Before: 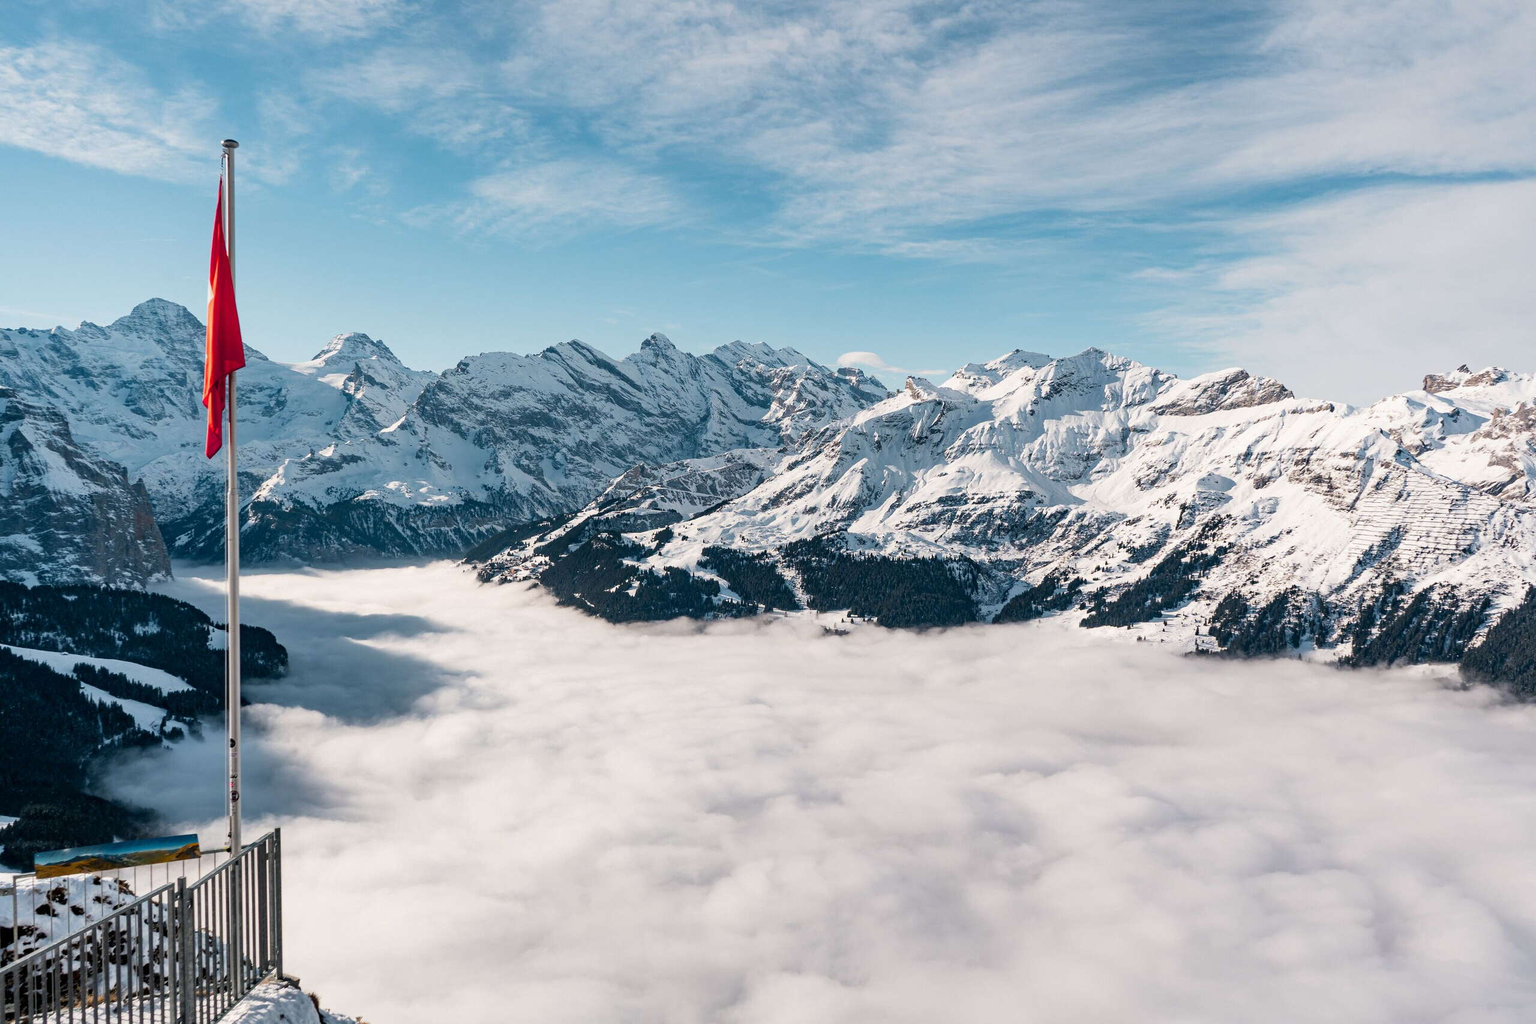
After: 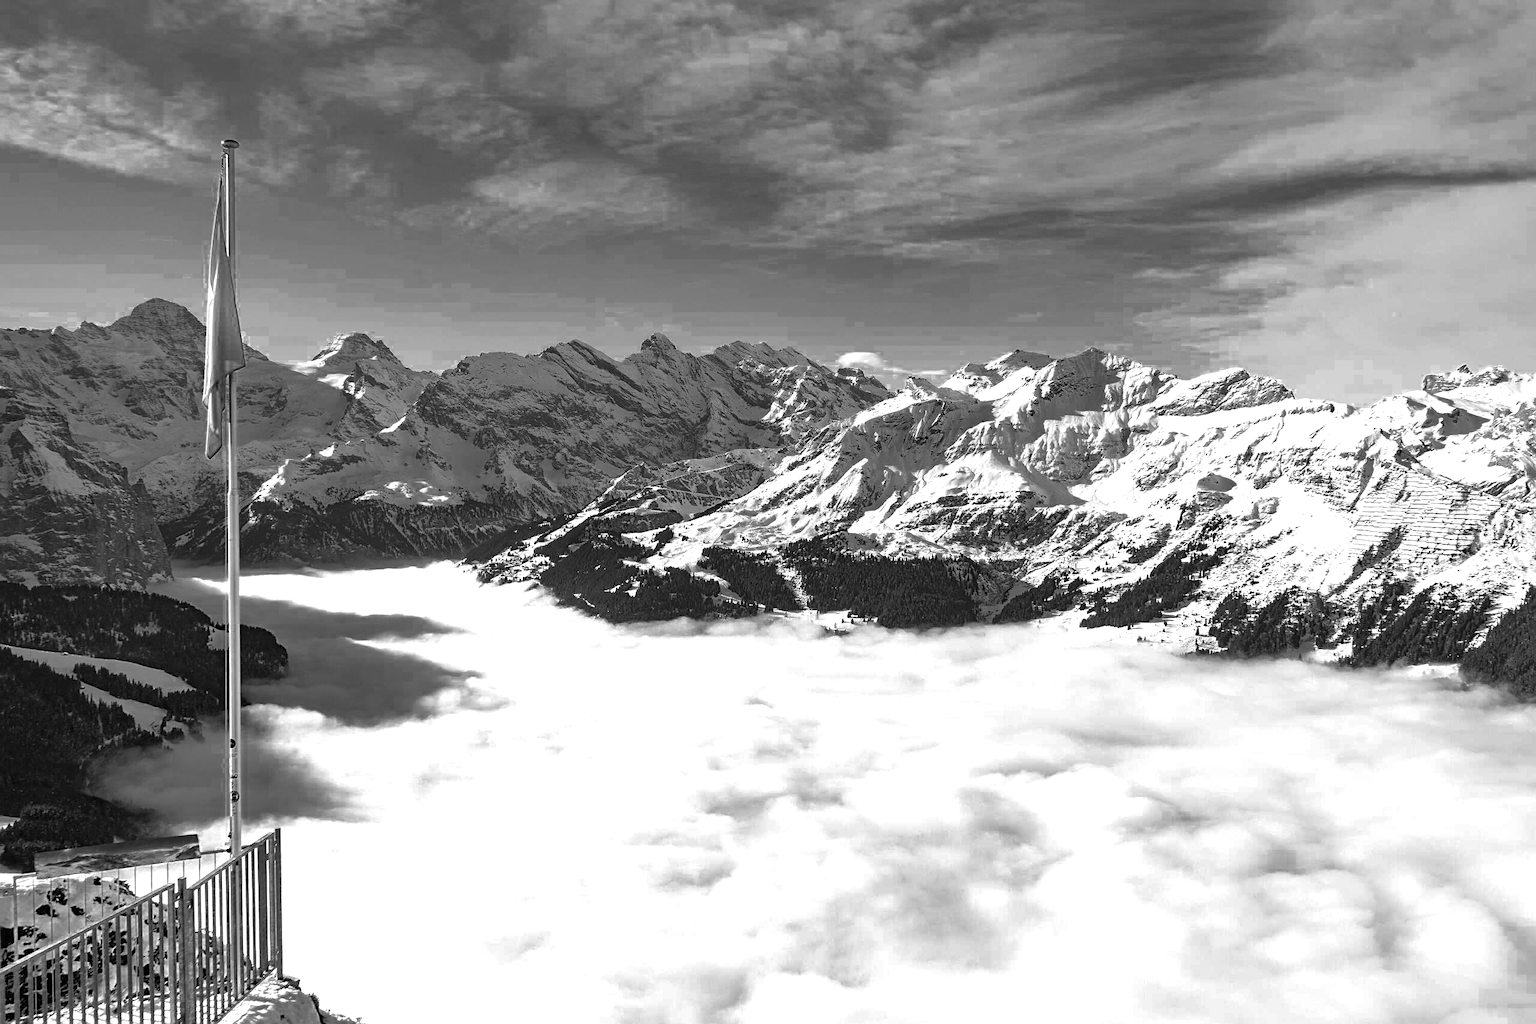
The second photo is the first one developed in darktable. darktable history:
color zones: curves: ch0 [(0, 0.554) (0.146, 0.662) (0.293, 0.86) (0.503, 0.774) (0.637, 0.106) (0.74, 0.072) (0.866, 0.488) (0.998, 0.569)]; ch1 [(0, 0) (0.143, 0) (0.286, 0) (0.429, 0) (0.571, 0) (0.714, 0) (0.857, 0)]
graduated density: on, module defaults
sharpen: on, module defaults
exposure: black level correction 0, exposure 0.7 EV, compensate exposure bias true, compensate highlight preservation false
shadows and highlights: on, module defaults
